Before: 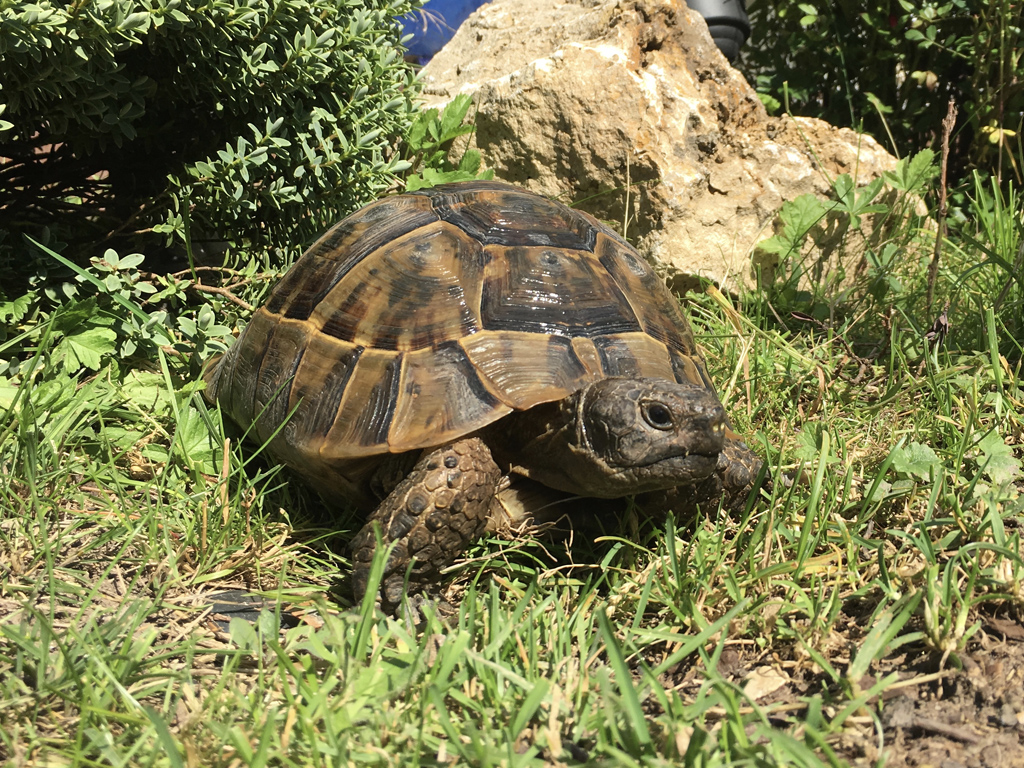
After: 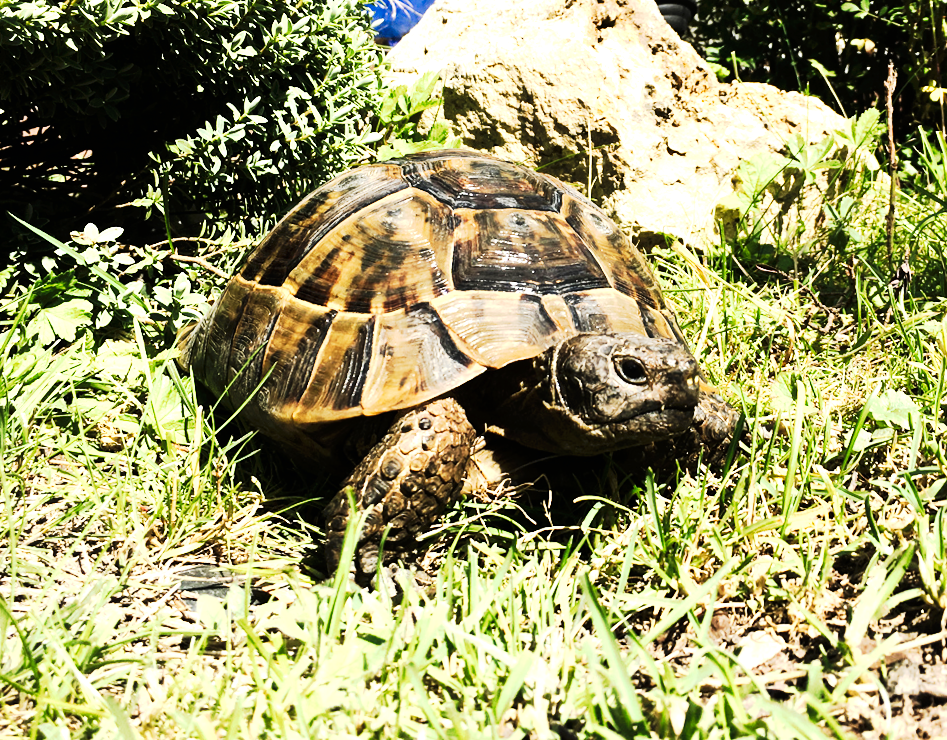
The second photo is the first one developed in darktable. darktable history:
tone curve: curves: ch0 [(0, 0) (0.003, 0.005) (0.011, 0.006) (0.025, 0.004) (0.044, 0.004) (0.069, 0.007) (0.1, 0.014) (0.136, 0.018) (0.177, 0.034) (0.224, 0.065) (0.277, 0.089) (0.335, 0.143) (0.399, 0.219) (0.468, 0.327) (0.543, 0.455) (0.623, 0.63) (0.709, 0.786) (0.801, 0.87) (0.898, 0.922) (1, 1)], preserve colors none
rotate and perspective: rotation -1.68°, lens shift (vertical) -0.146, crop left 0.049, crop right 0.912, crop top 0.032, crop bottom 0.96
exposure: black level correction 0.001, exposure 1.05 EV, compensate exposure bias true, compensate highlight preservation false
contrast brightness saturation: contrast 0.11, saturation -0.17
